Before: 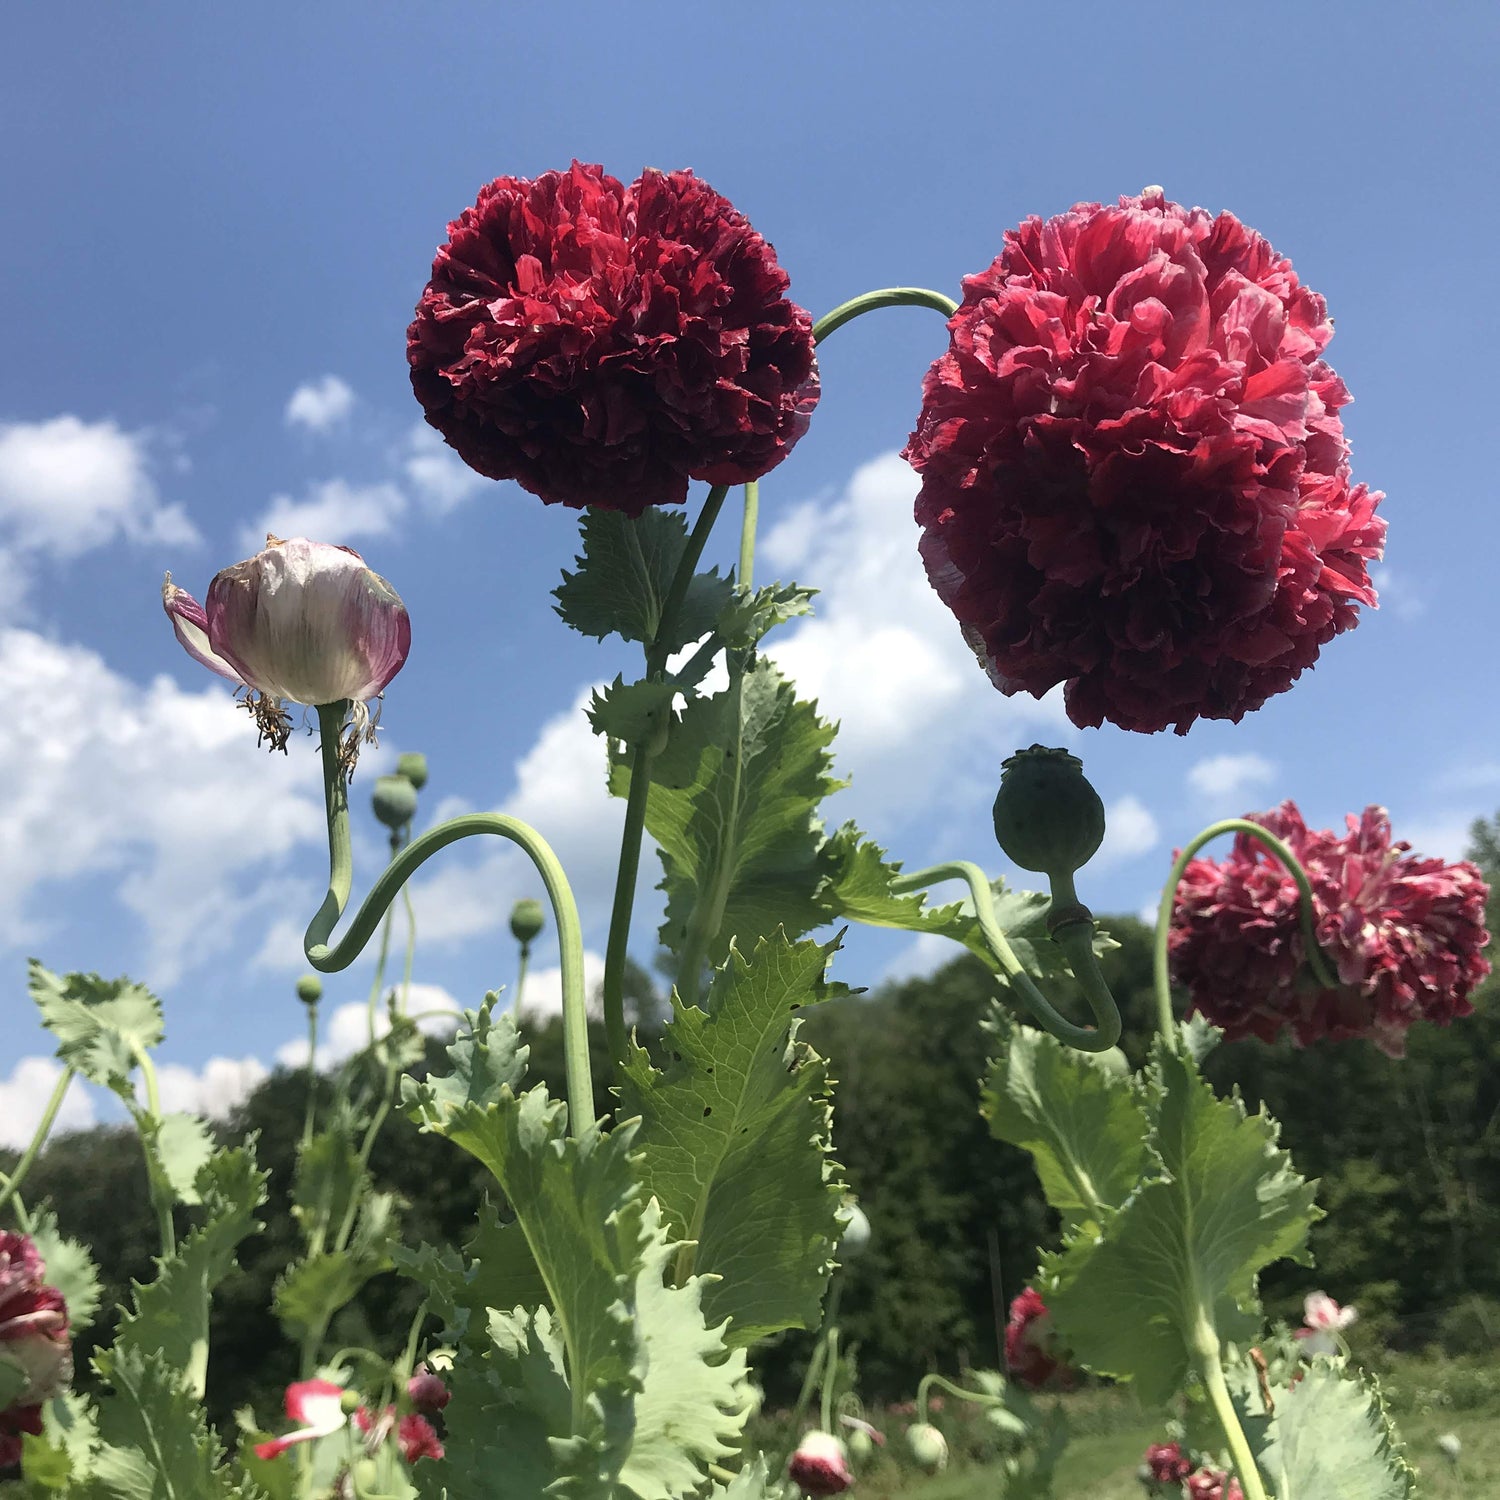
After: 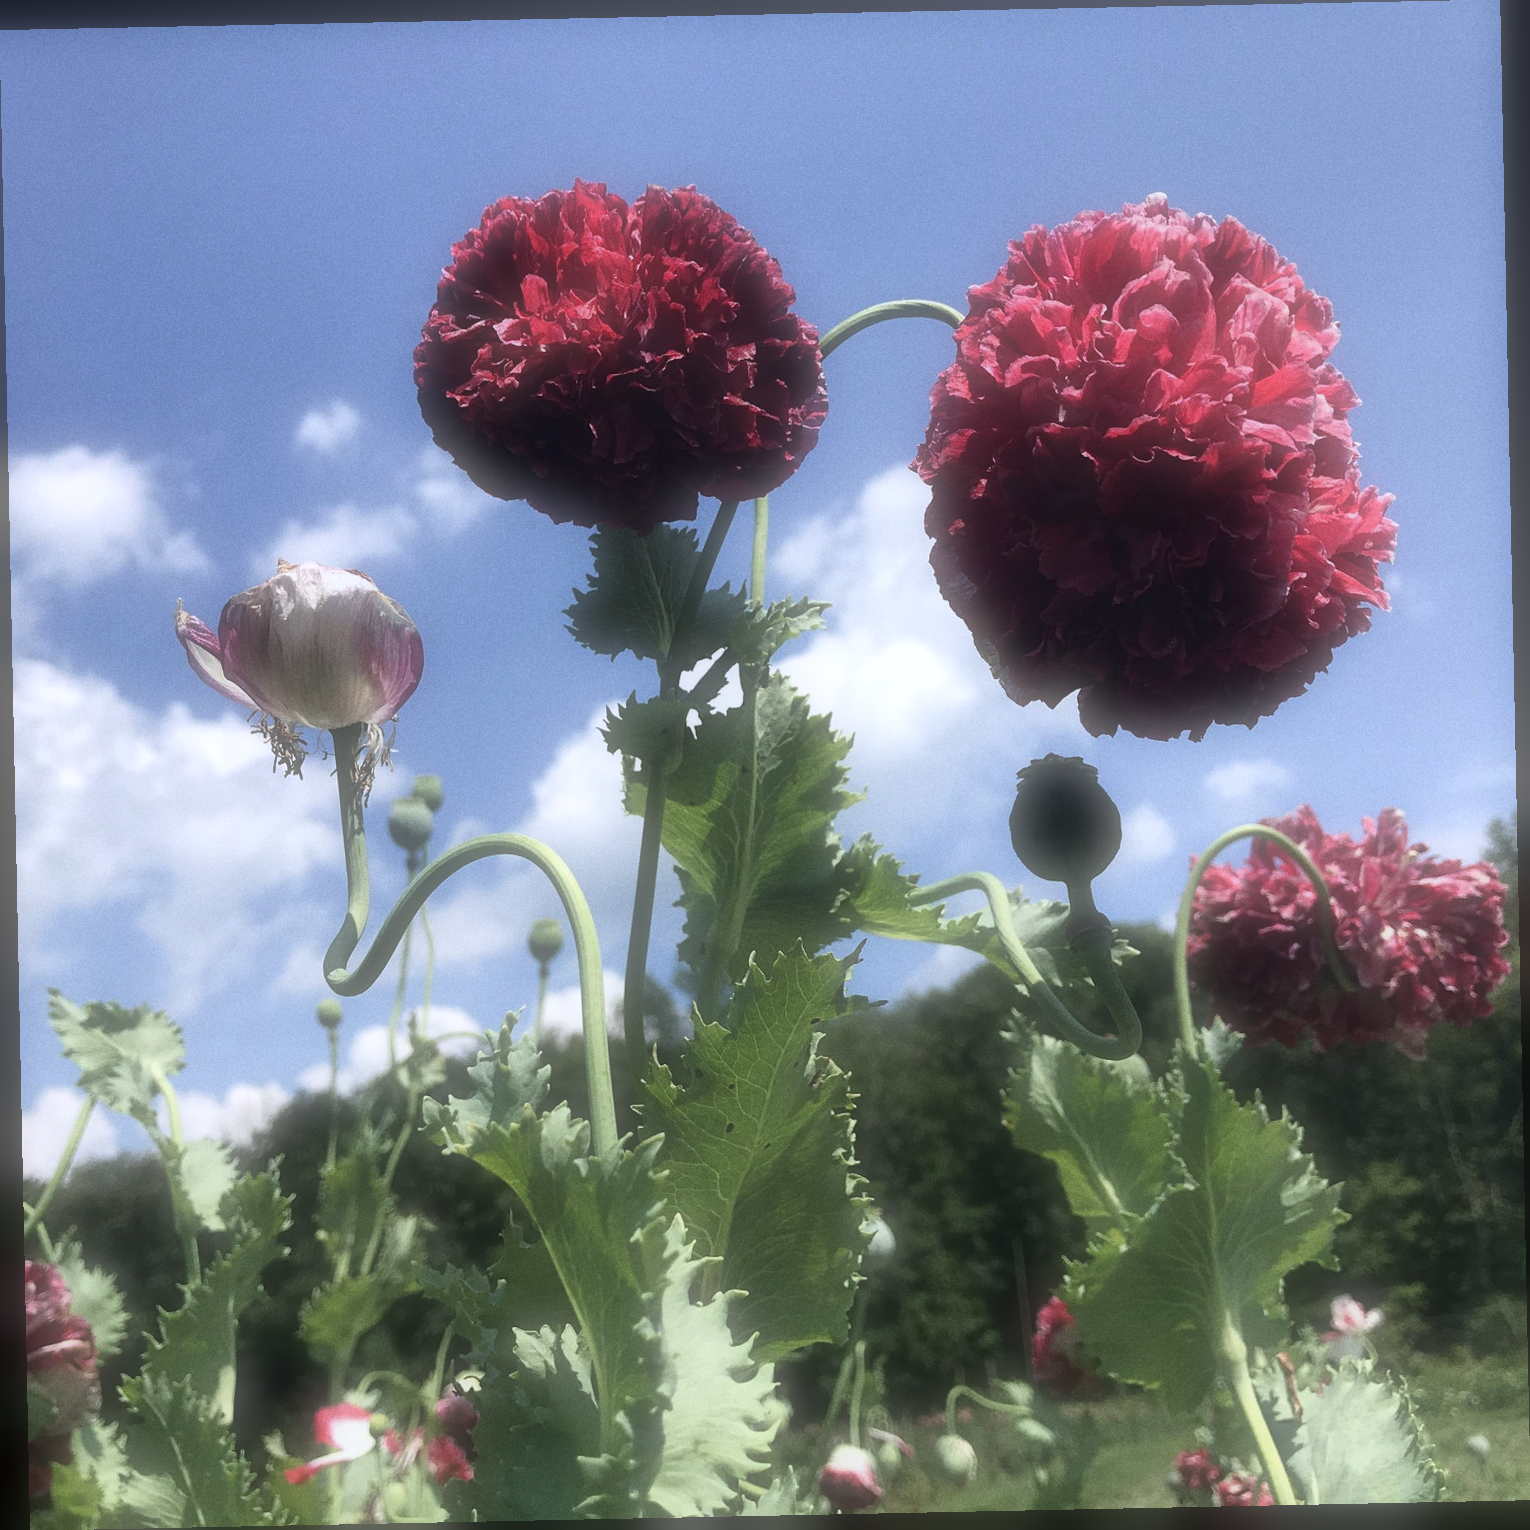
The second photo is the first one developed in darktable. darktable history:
soften: size 60.24%, saturation 65.46%, brightness 0.506 EV, mix 25.7%
color calibration: illuminant as shot in camera, x 0.358, y 0.373, temperature 4628.91 K
grain: on, module defaults
rotate and perspective: rotation -1.17°, automatic cropping off
